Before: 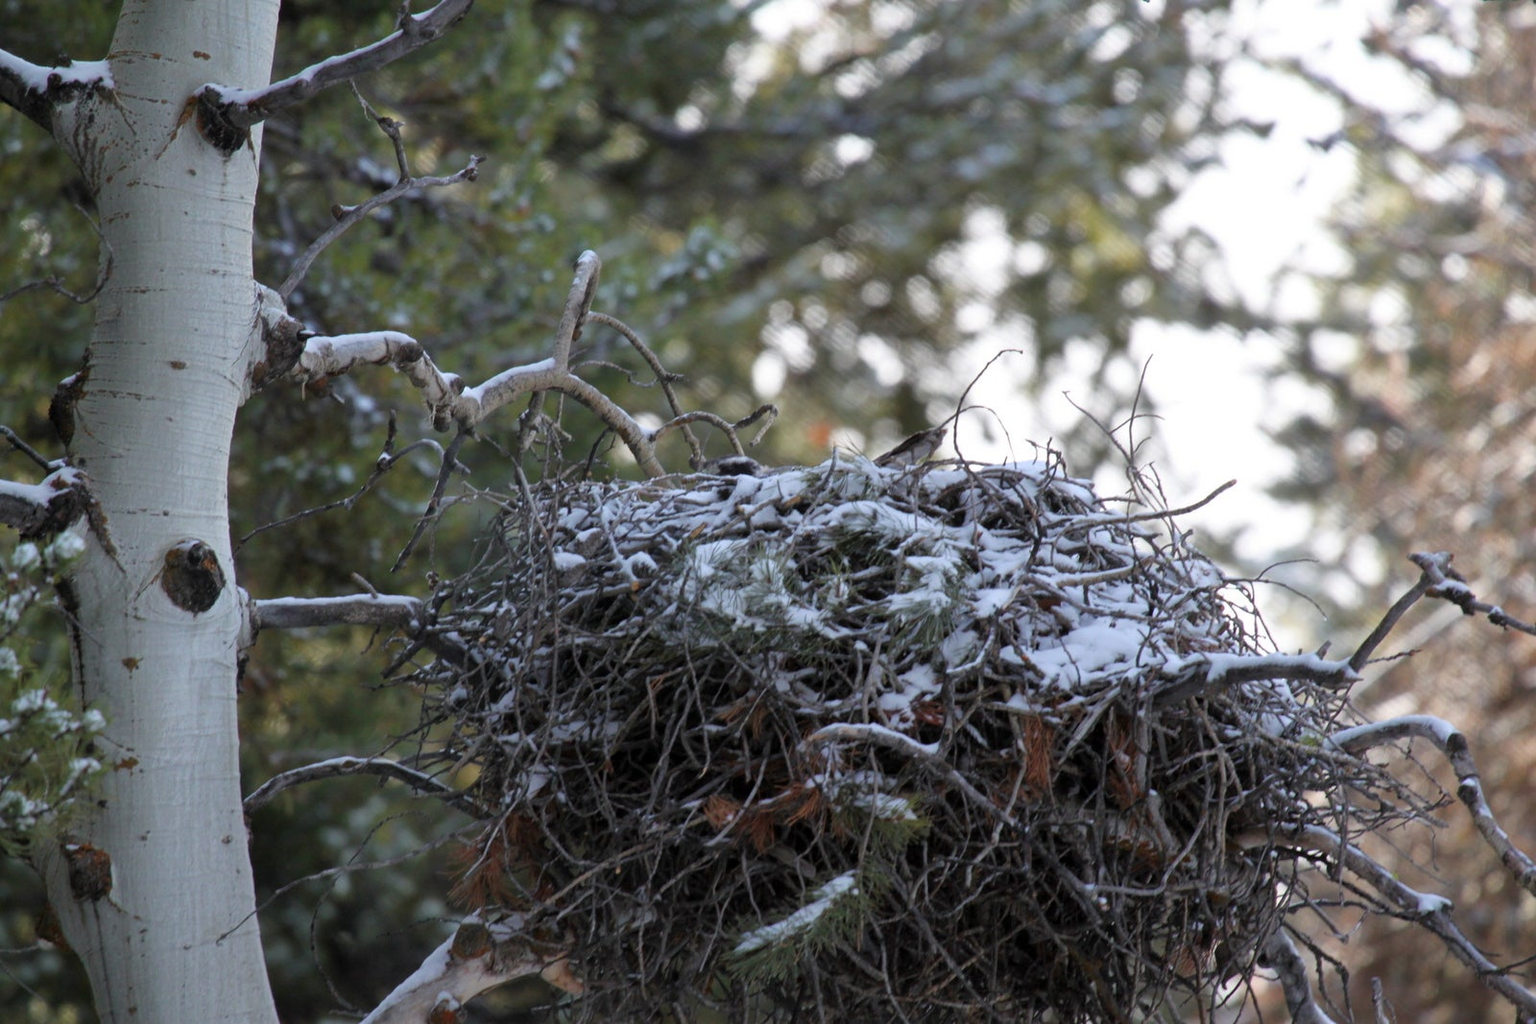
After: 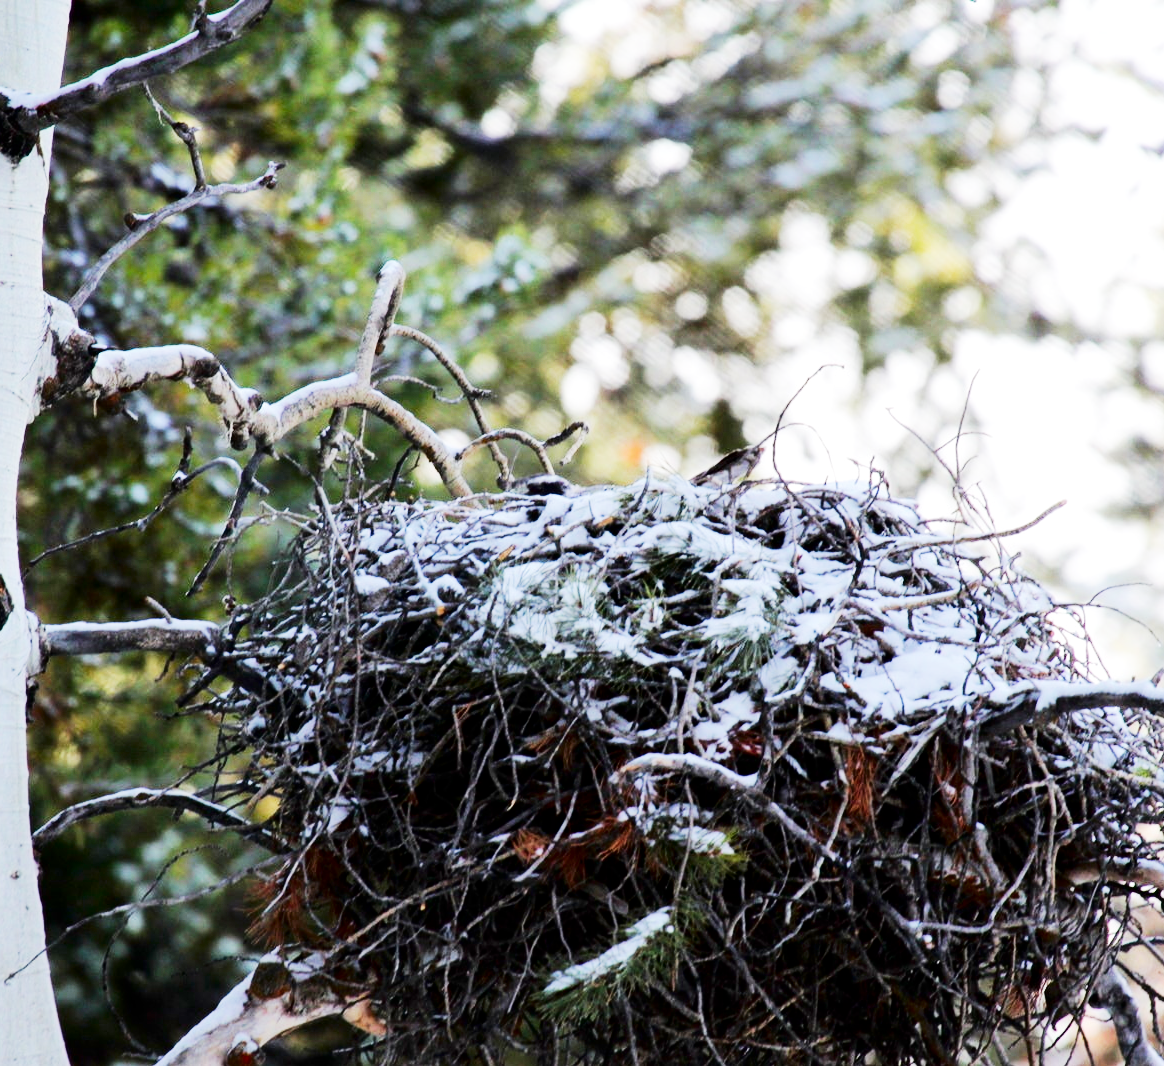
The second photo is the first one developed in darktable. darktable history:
contrast brightness saturation: brightness -0.254, saturation 0.197
crop: left 13.856%, top 0%, right 13.365%
base curve: curves: ch0 [(0, 0) (0.005, 0.002) (0.193, 0.295) (0.399, 0.664) (0.75, 0.928) (1, 1)], preserve colors none
tone equalizer: -7 EV 0.154 EV, -6 EV 0.575 EV, -5 EV 1.18 EV, -4 EV 1.34 EV, -3 EV 1.16 EV, -2 EV 0.6 EV, -1 EV 0.155 EV, edges refinement/feathering 500, mask exposure compensation -1.57 EV, preserve details no
